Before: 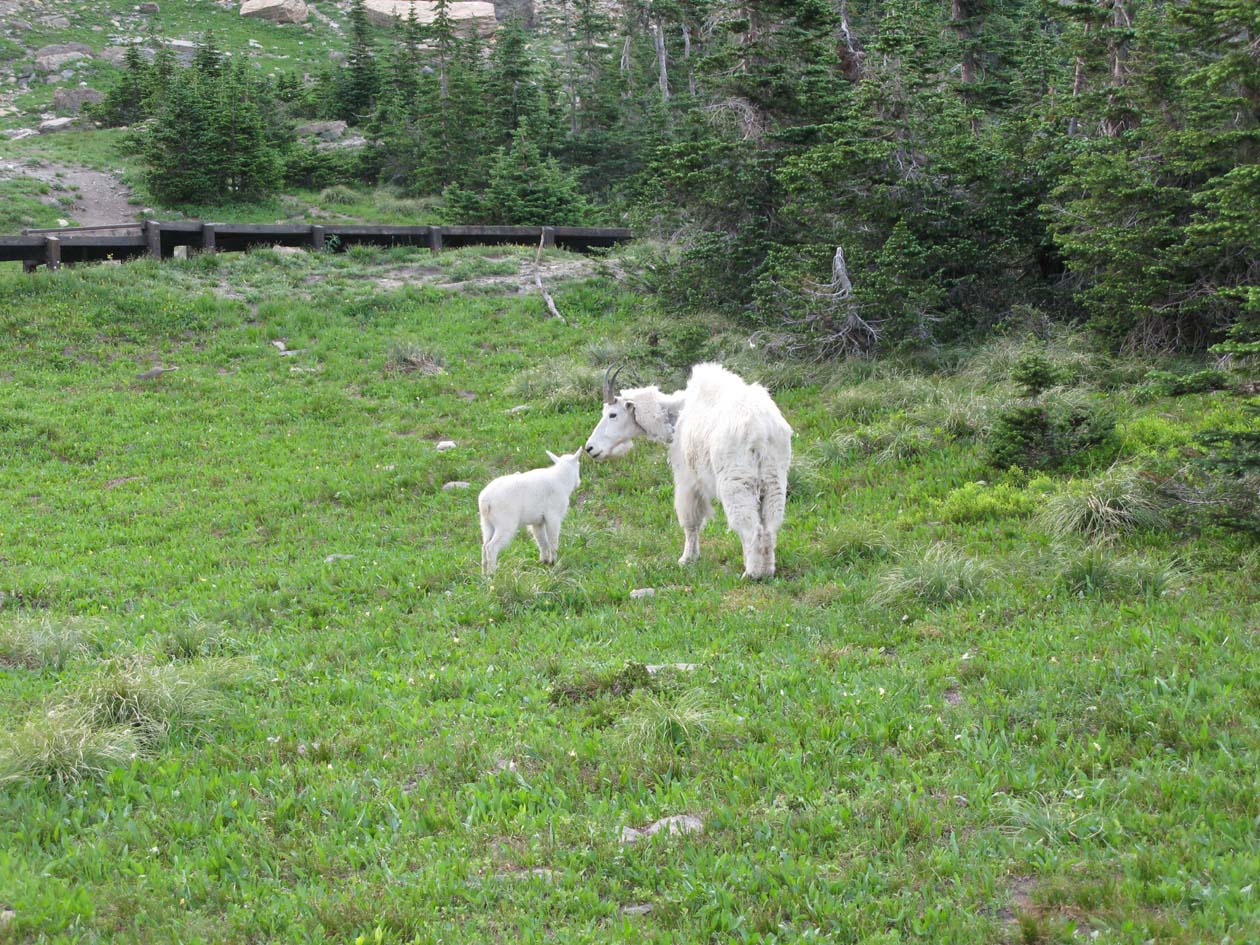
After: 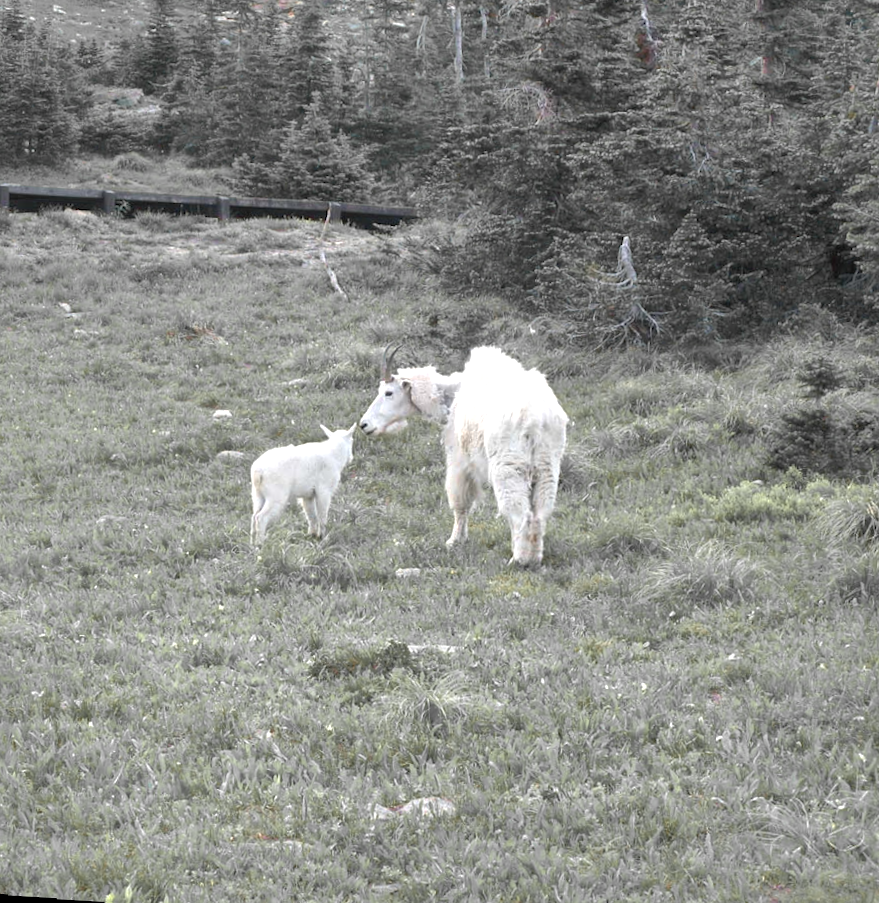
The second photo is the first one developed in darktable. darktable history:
exposure: exposure 0.376 EV, compensate highlight preservation false
crop and rotate: angle -3.27°, left 14.277%, top 0.028%, right 10.766%, bottom 0.028%
rotate and perspective: lens shift (horizontal) -0.055, automatic cropping off
rgb levels: preserve colors max RGB
shadows and highlights: on, module defaults
color zones: curves: ch1 [(0, 0.679) (0.143, 0.647) (0.286, 0.261) (0.378, -0.011) (0.571, 0.396) (0.714, 0.399) (0.857, 0.406) (1, 0.679)]
